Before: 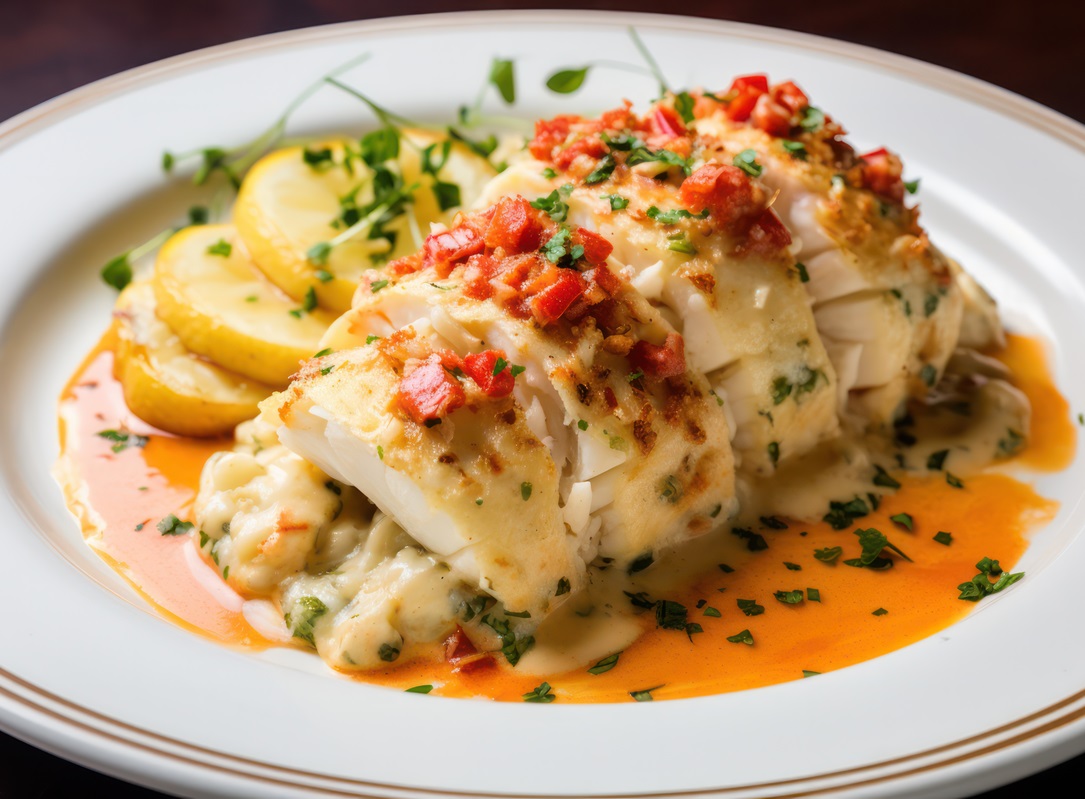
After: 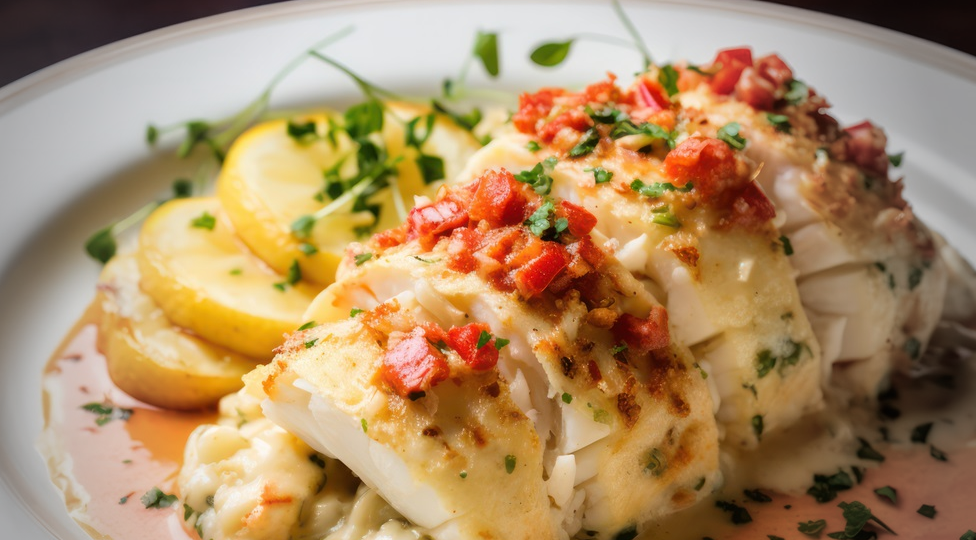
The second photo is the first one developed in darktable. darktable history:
vignetting: fall-off start 64.63%, center (-0.034, 0.148), width/height ratio 0.881
crop: left 1.509%, top 3.452%, right 7.696%, bottom 28.452%
